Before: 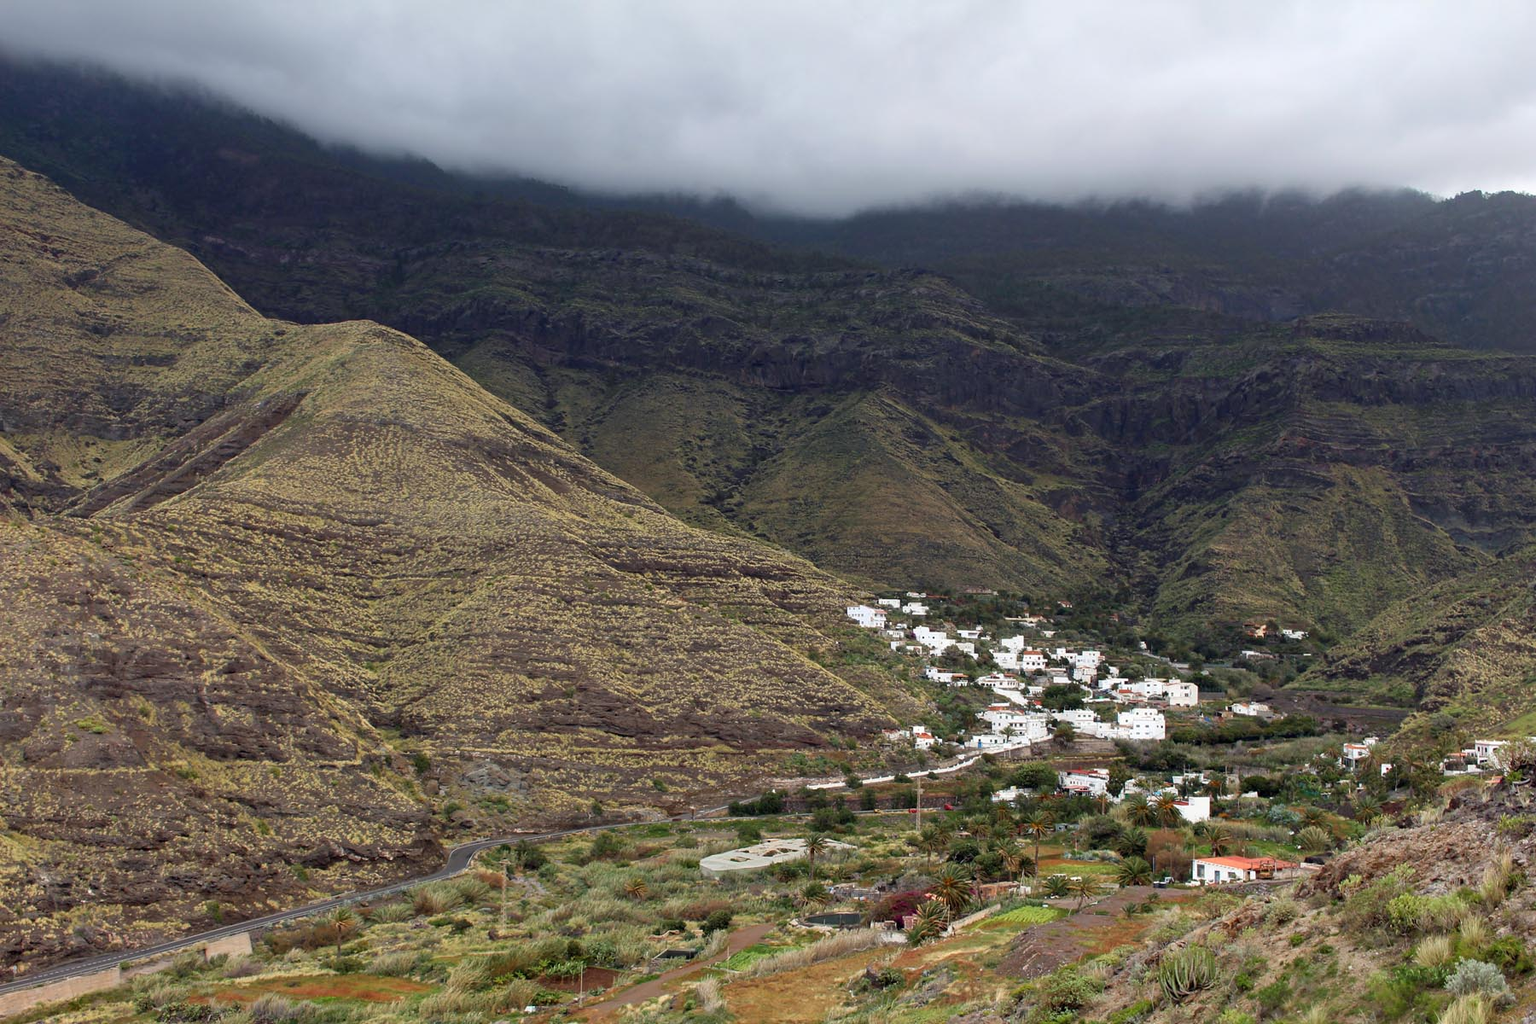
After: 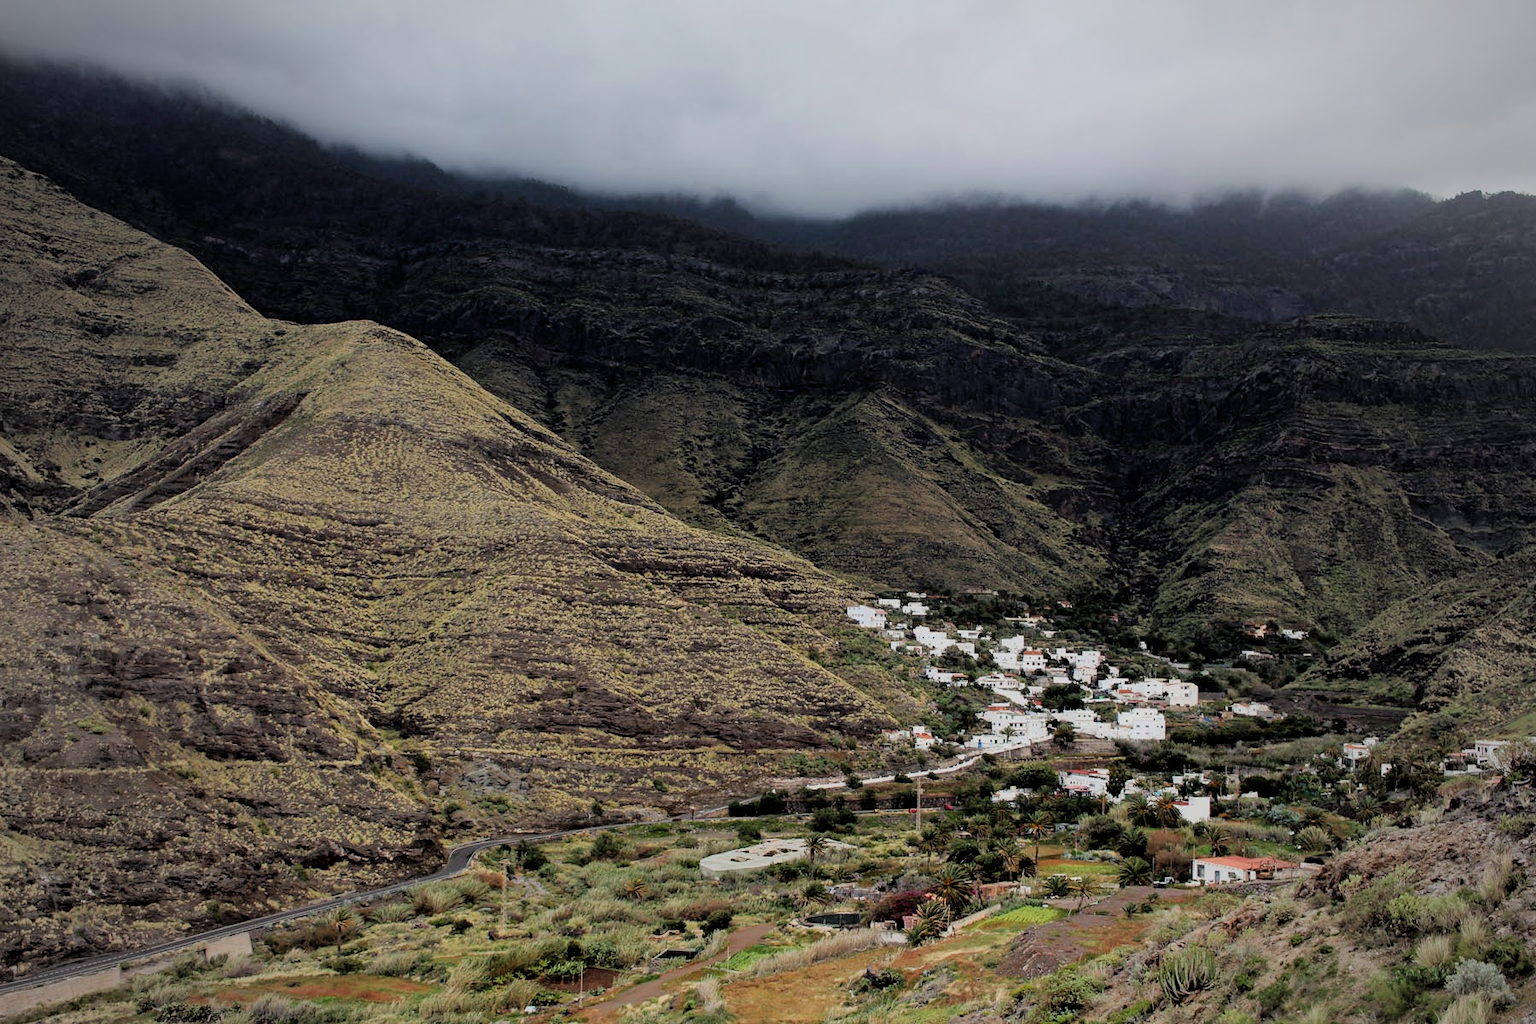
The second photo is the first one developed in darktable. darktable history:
vignetting: fall-off start 72.15%, fall-off radius 106.88%, width/height ratio 0.73, unbound false
filmic rgb: black relative exposure -4.41 EV, white relative exposure 5.02 EV, threshold 2.94 EV, hardness 2.18, latitude 39.58%, contrast 1.156, highlights saturation mix 11.41%, shadows ↔ highlights balance 1.12%, enable highlight reconstruction true
